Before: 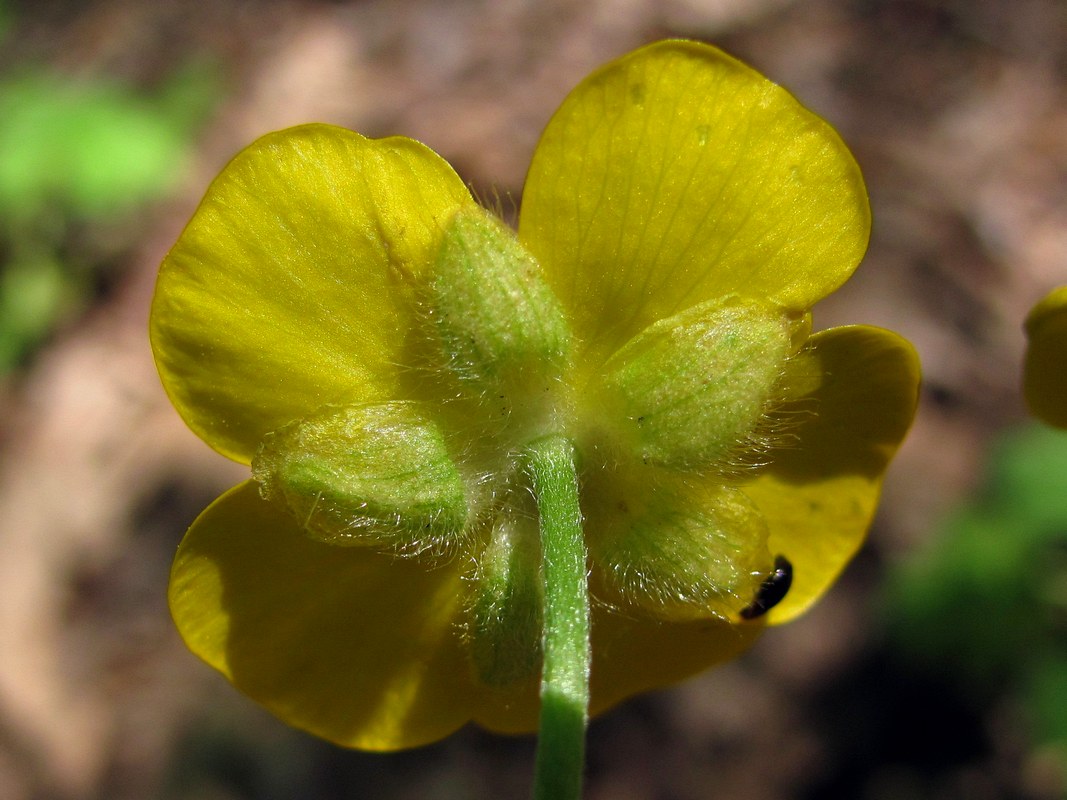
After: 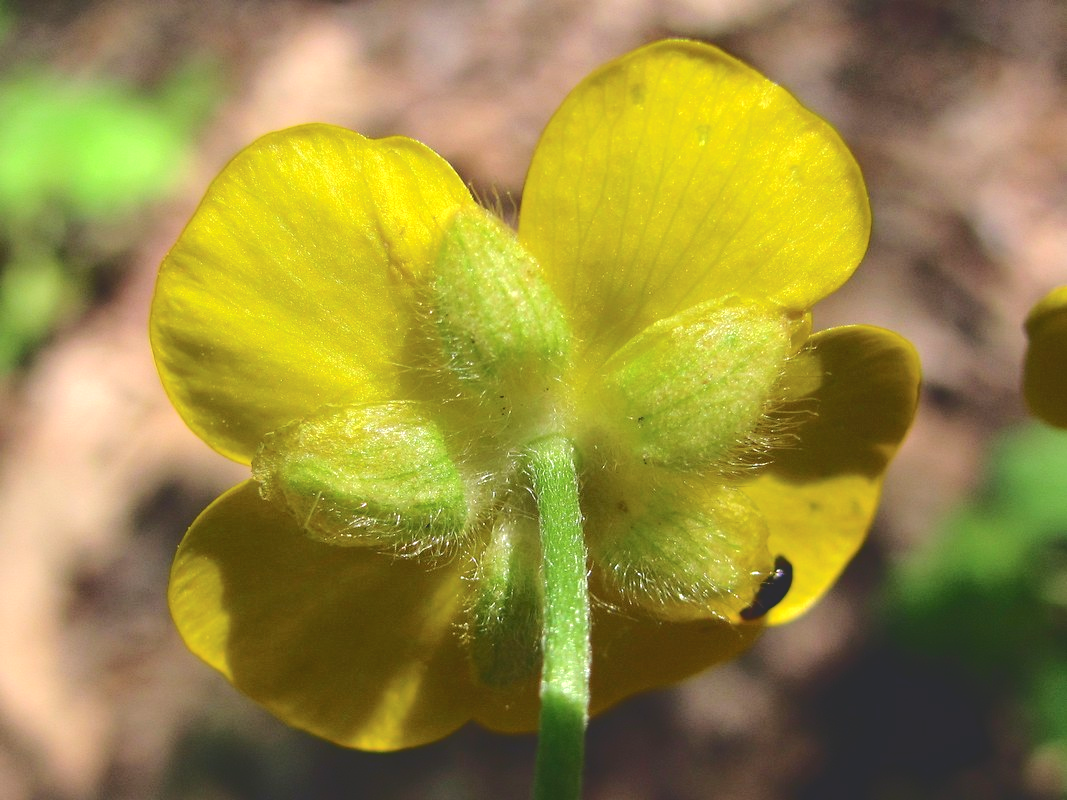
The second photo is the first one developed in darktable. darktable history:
exposure: black level correction 0, exposure 0.499 EV, compensate highlight preservation false
tone curve: curves: ch0 [(0, 0) (0.003, 0.177) (0.011, 0.177) (0.025, 0.176) (0.044, 0.178) (0.069, 0.186) (0.1, 0.194) (0.136, 0.203) (0.177, 0.223) (0.224, 0.255) (0.277, 0.305) (0.335, 0.383) (0.399, 0.467) (0.468, 0.546) (0.543, 0.616) (0.623, 0.694) (0.709, 0.764) (0.801, 0.834) (0.898, 0.901) (1, 1)], color space Lab, independent channels
tone equalizer: smoothing 1
